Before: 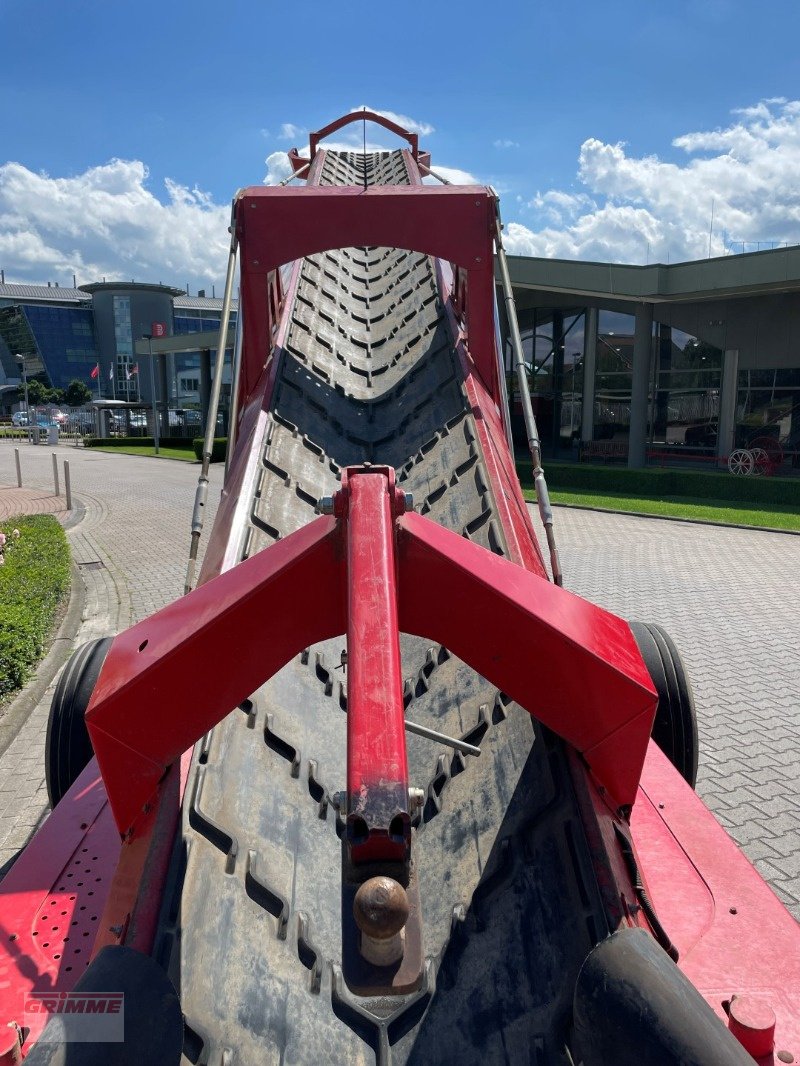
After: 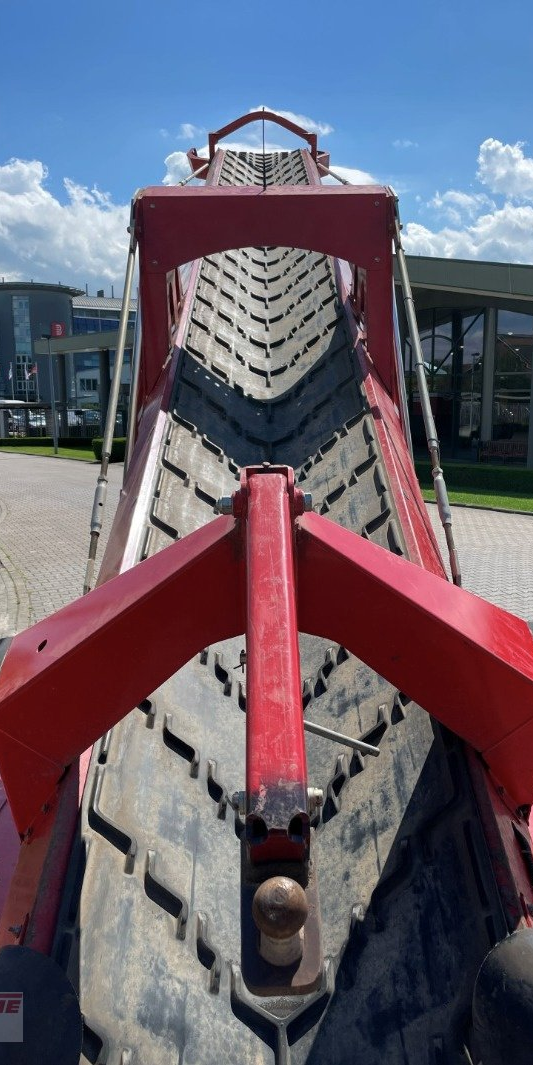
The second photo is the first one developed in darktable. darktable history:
crop and rotate: left 12.673%, right 20.66%
color zones: curves: ch1 [(0, 0.469) (0.01, 0.469) (0.12, 0.446) (0.248, 0.469) (0.5, 0.5) (0.748, 0.5) (0.99, 0.469) (1, 0.469)]
